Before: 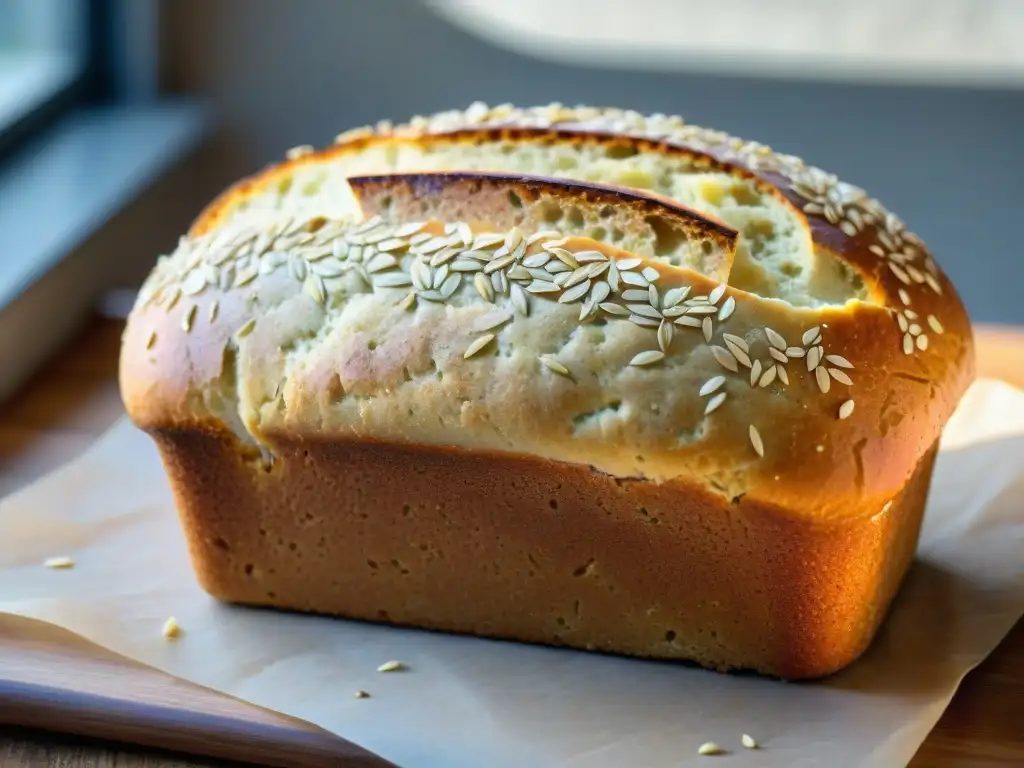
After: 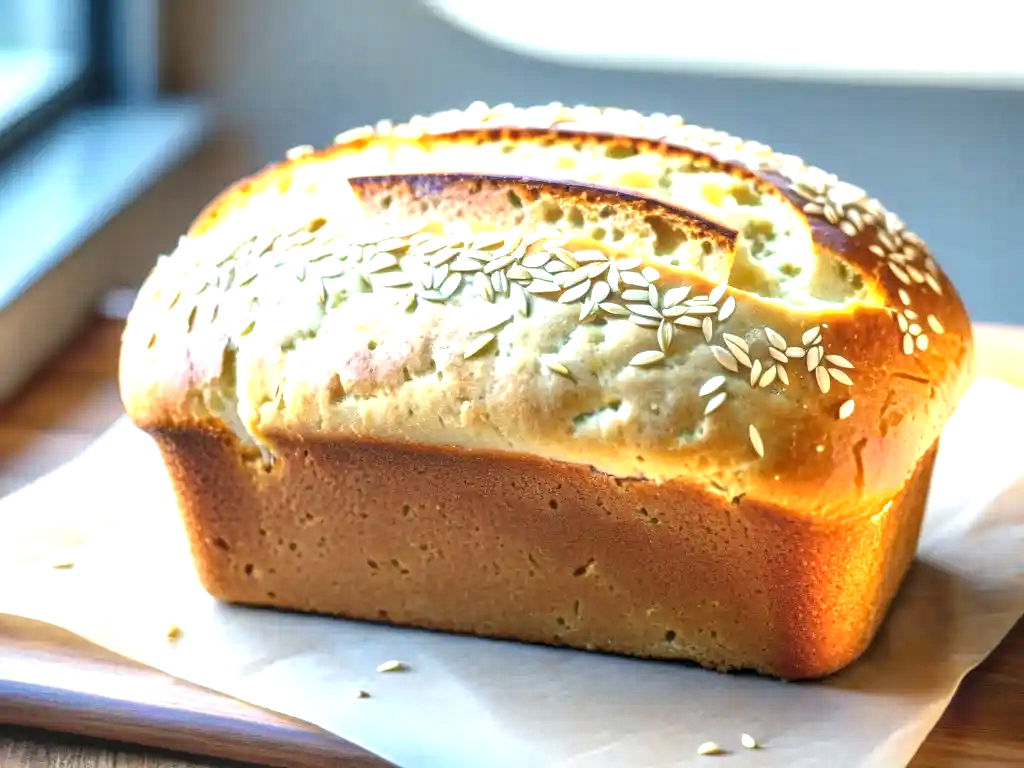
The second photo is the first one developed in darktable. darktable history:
exposure: black level correction 0, exposure 1.2 EV, compensate highlight preservation false
local contrast: highlights 1%, shadows 5%, detail 134%
